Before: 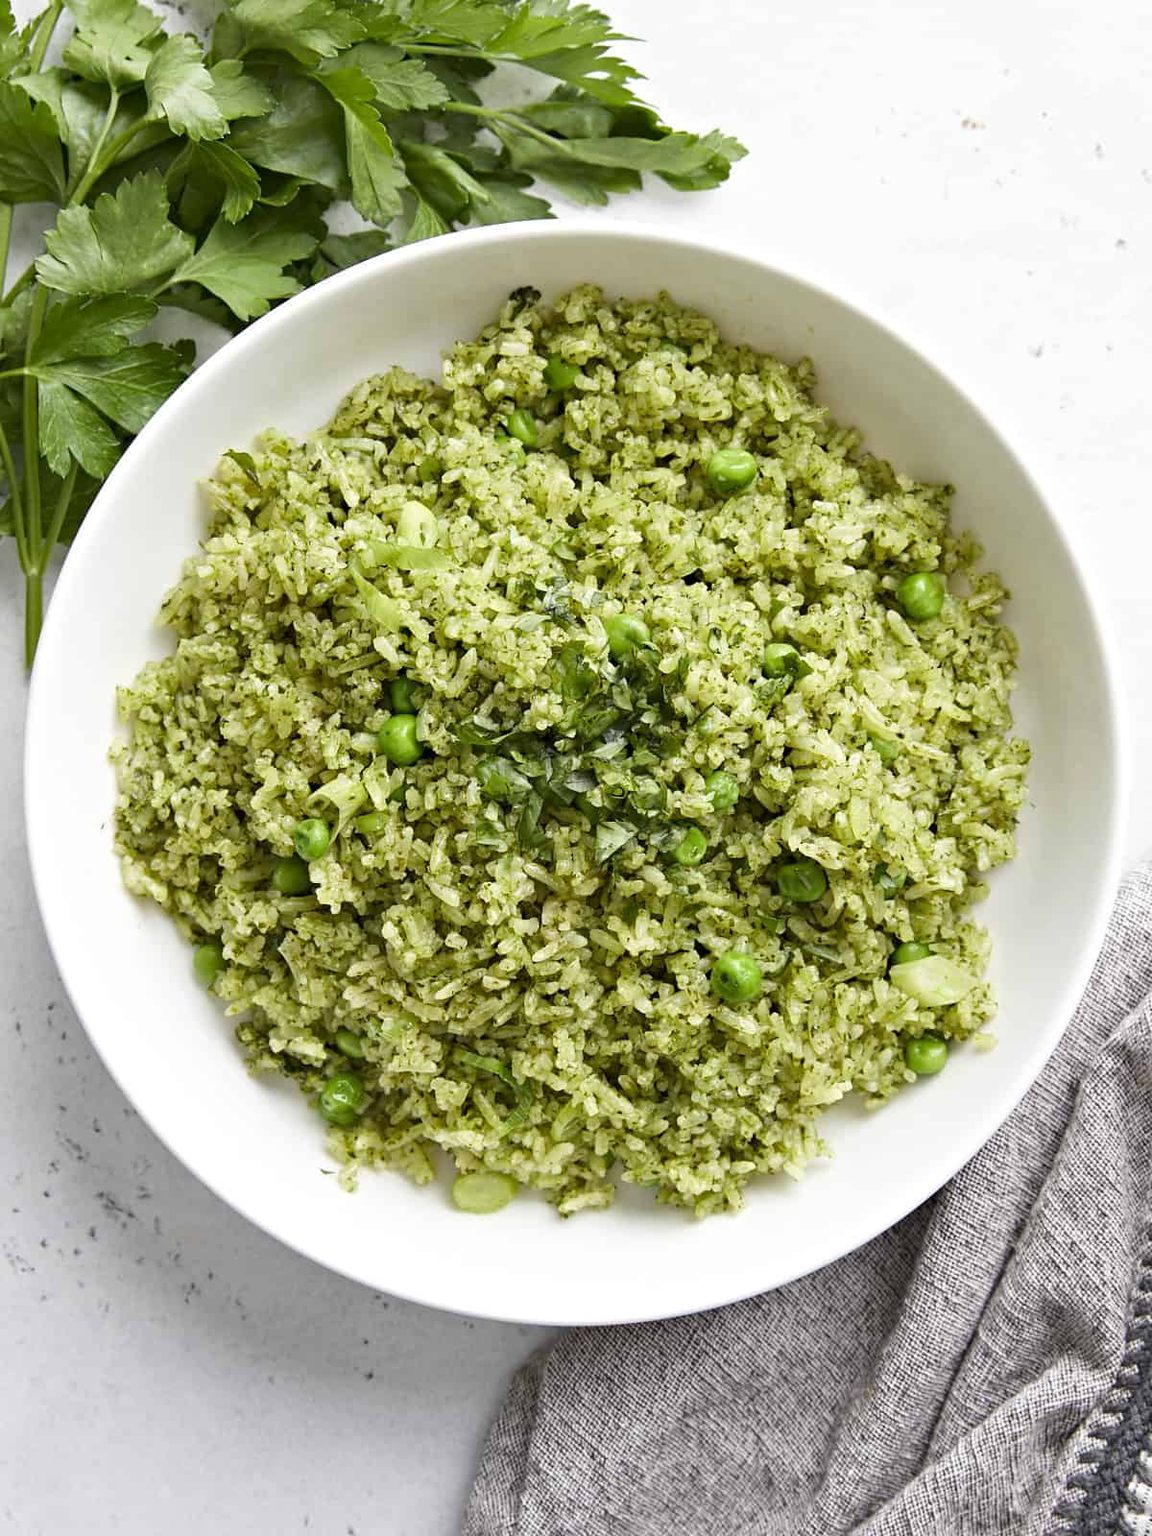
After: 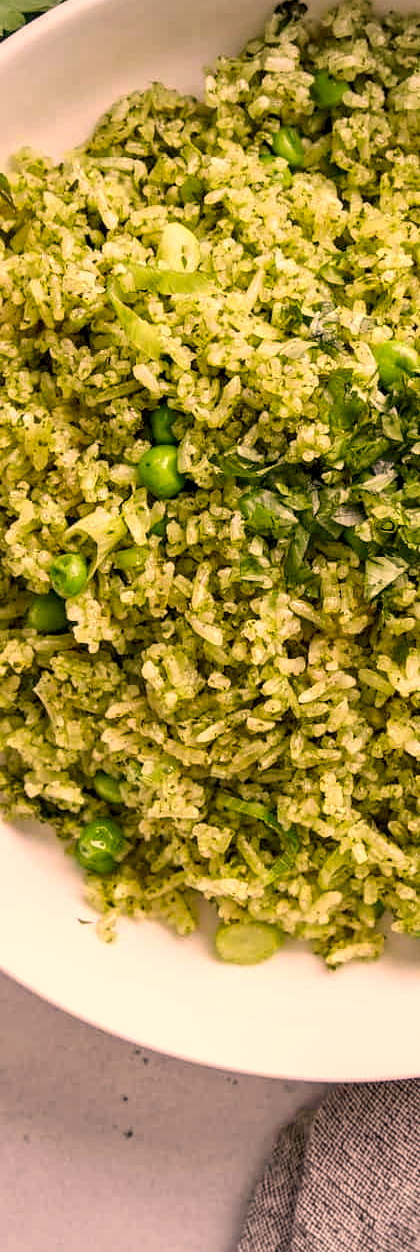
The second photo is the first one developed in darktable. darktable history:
local contrast: on, module defaults
vignetting: fall-off start 74.23%, fall-off radius 66.4%
exposure: black level correction 0.001, exposure 0.016 EV, compensate highlight preservation false
crop and rotate: left 21.373%, top 18.744%, right 43.619%, bottom 2.988%
color correction: highlights a* 21.62, highlights b* 22.22
